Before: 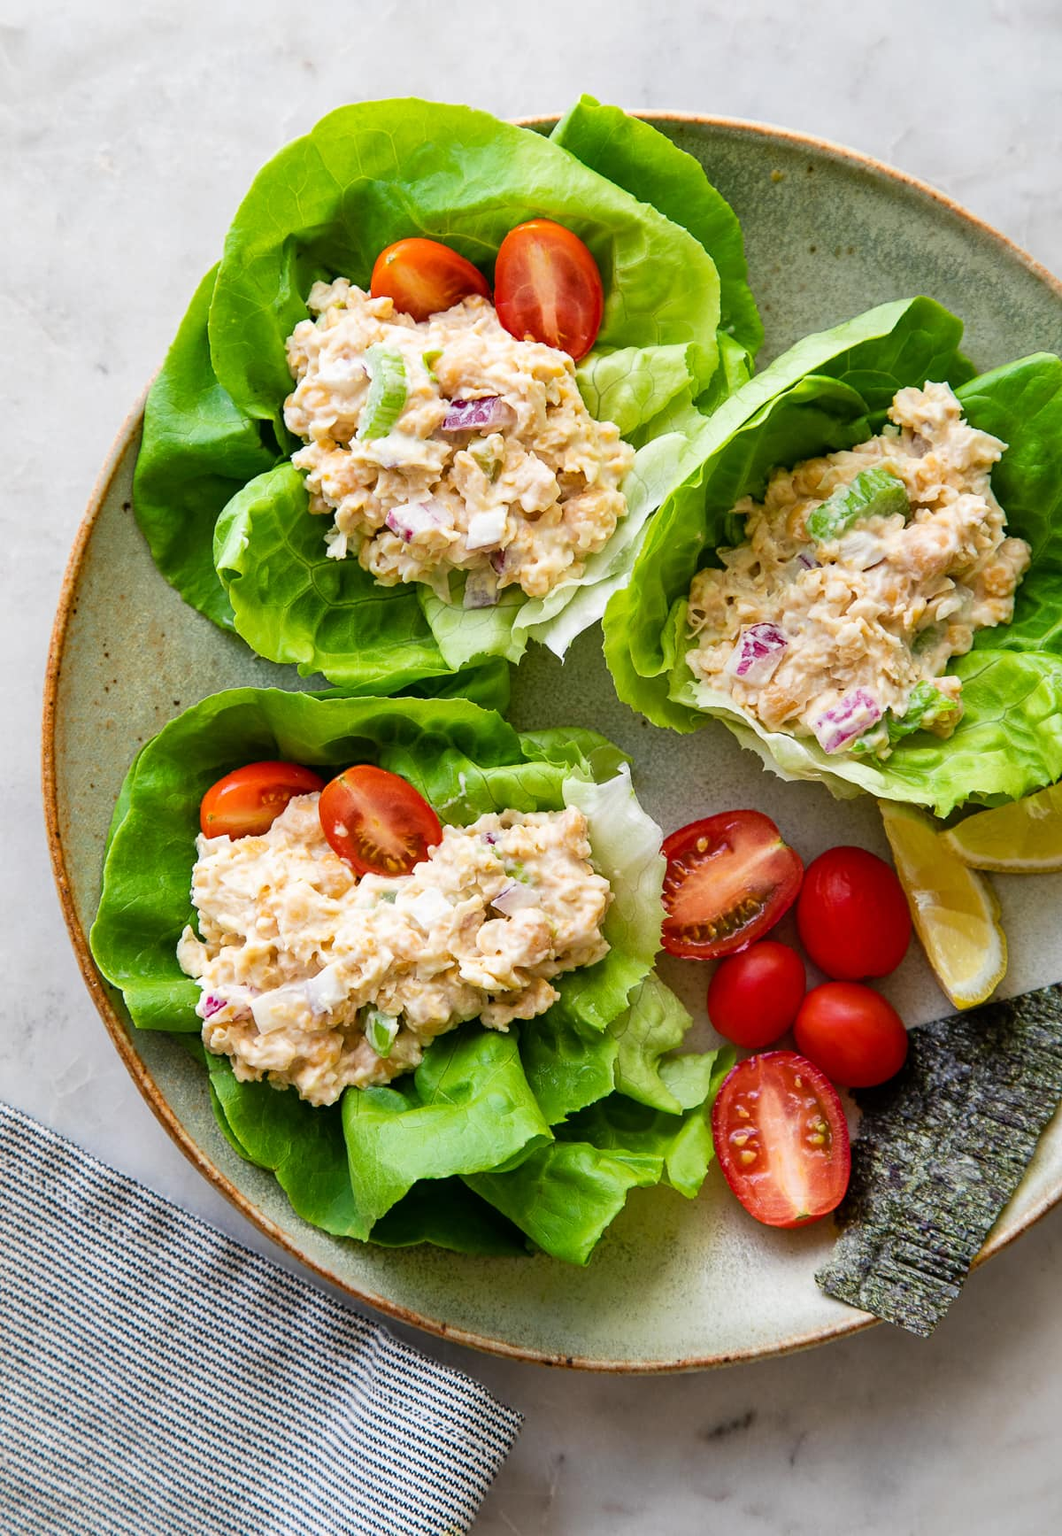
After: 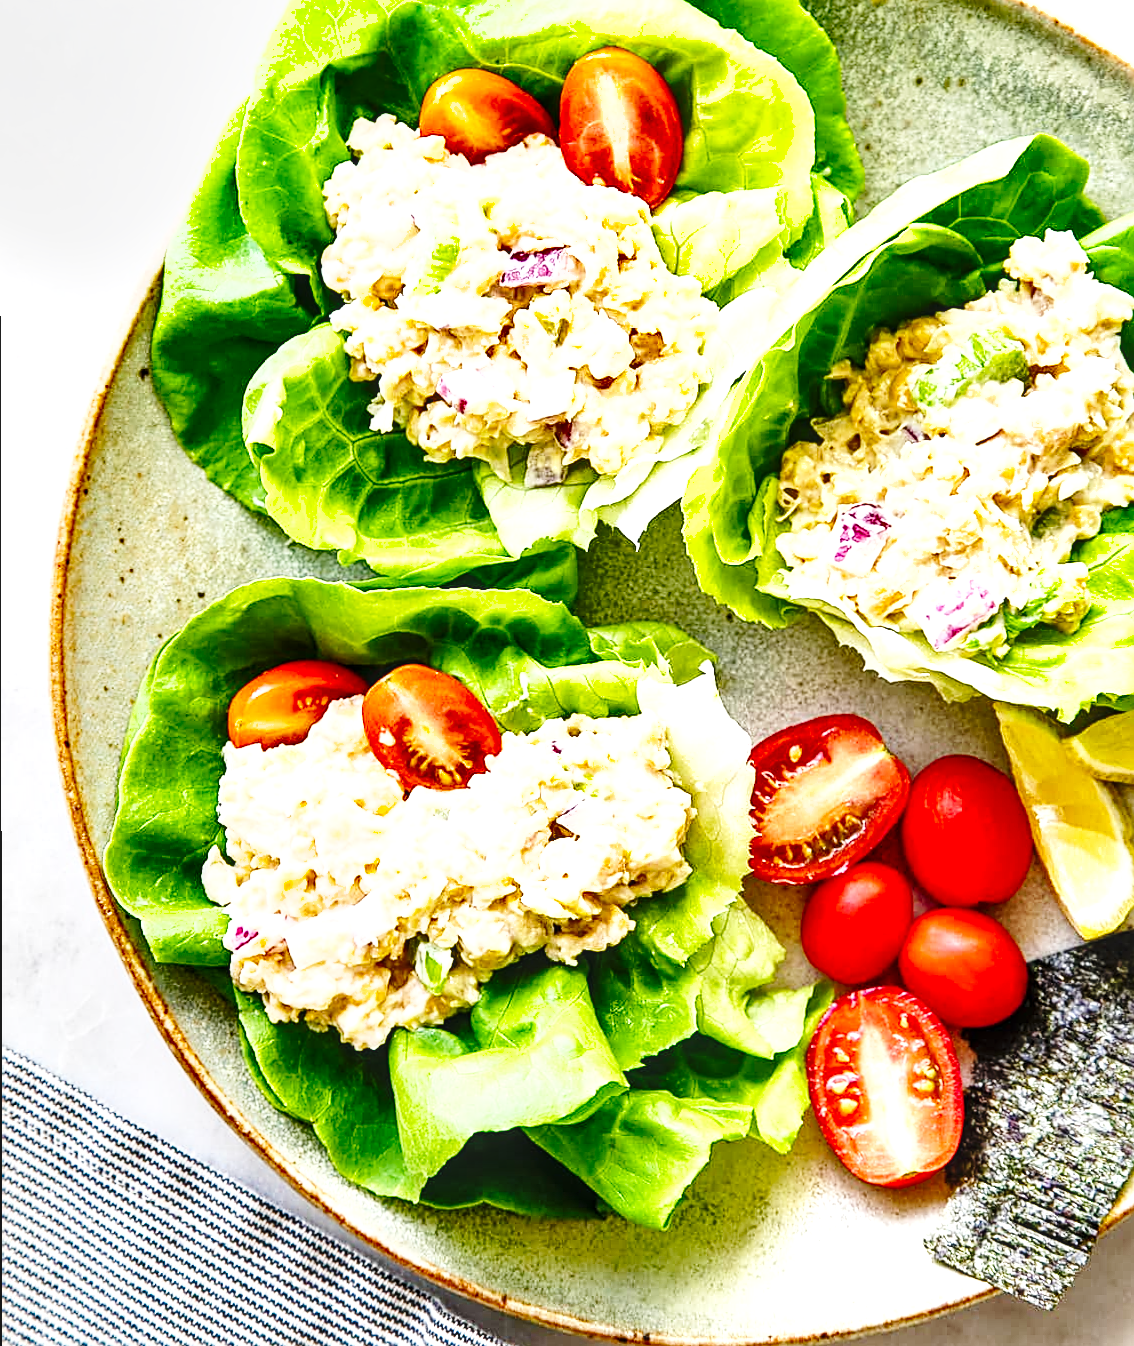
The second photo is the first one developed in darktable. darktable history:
crop and rotate: angle 0.111°, top 11.597%, right 5.758%, bottom 10.871%
sharpen: on, module defaults
local contrast: on, module defaults
exposure: black level correction 0, exposure 1.338 EV, compensate exposure bias true, compensate highlight preservation false
base curve: curves: ch0 [(0, 0) (0.036, 0.025) (0.121, 0.166) (0.206, 0.329) (0.605, 0.79) (1, 1)], preserve colors none
shadows and highlights: shadows 5.7, soften with gaussian
